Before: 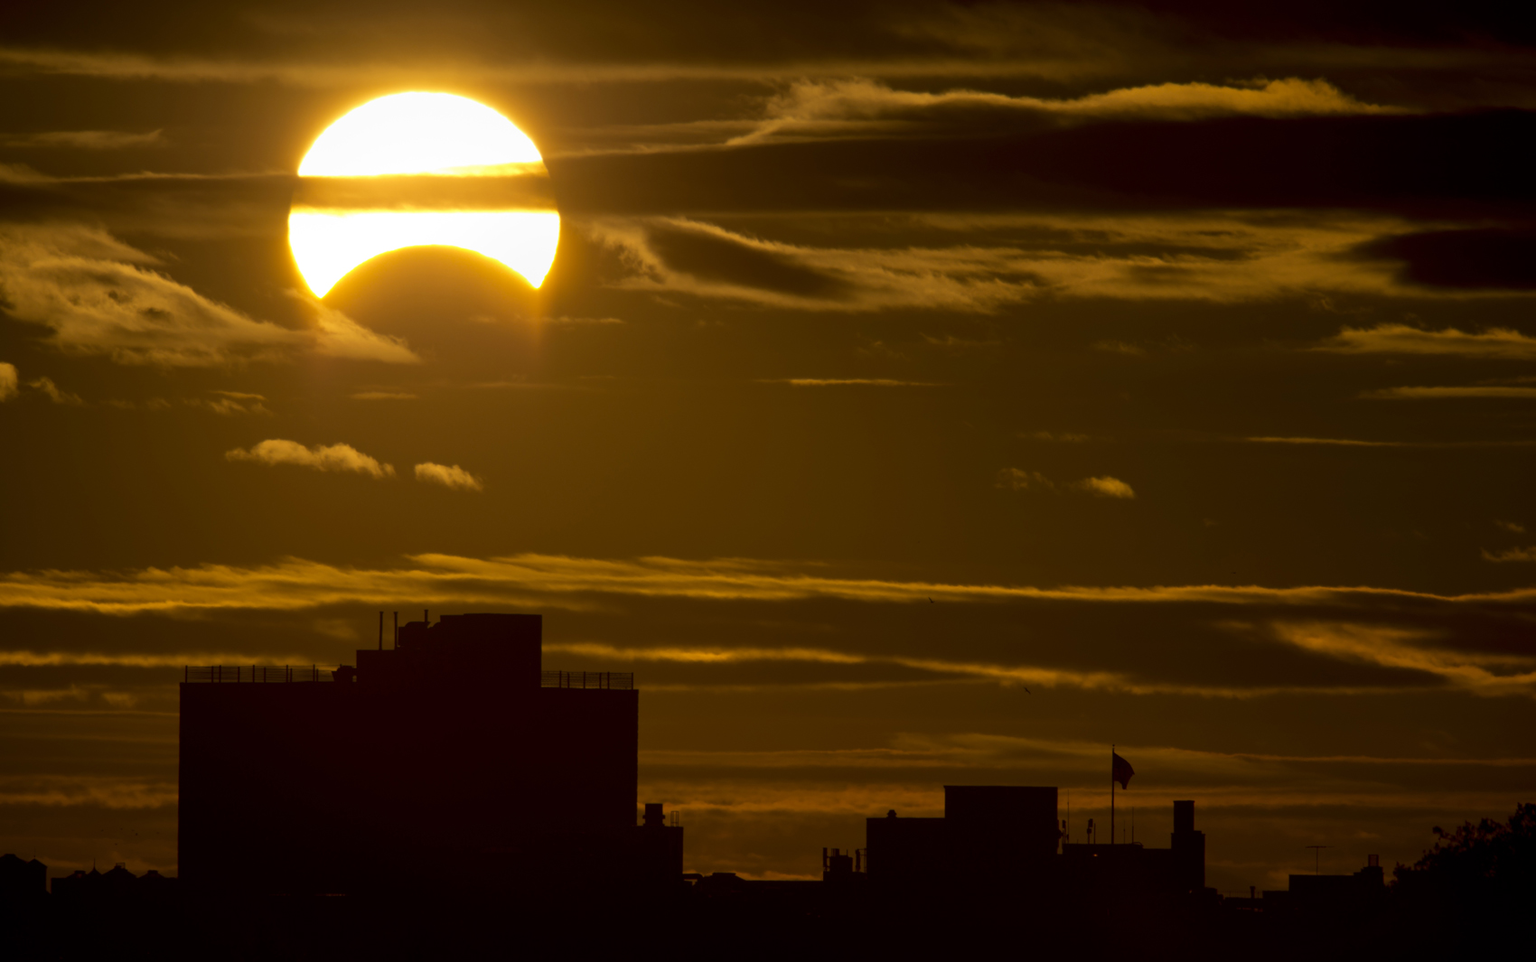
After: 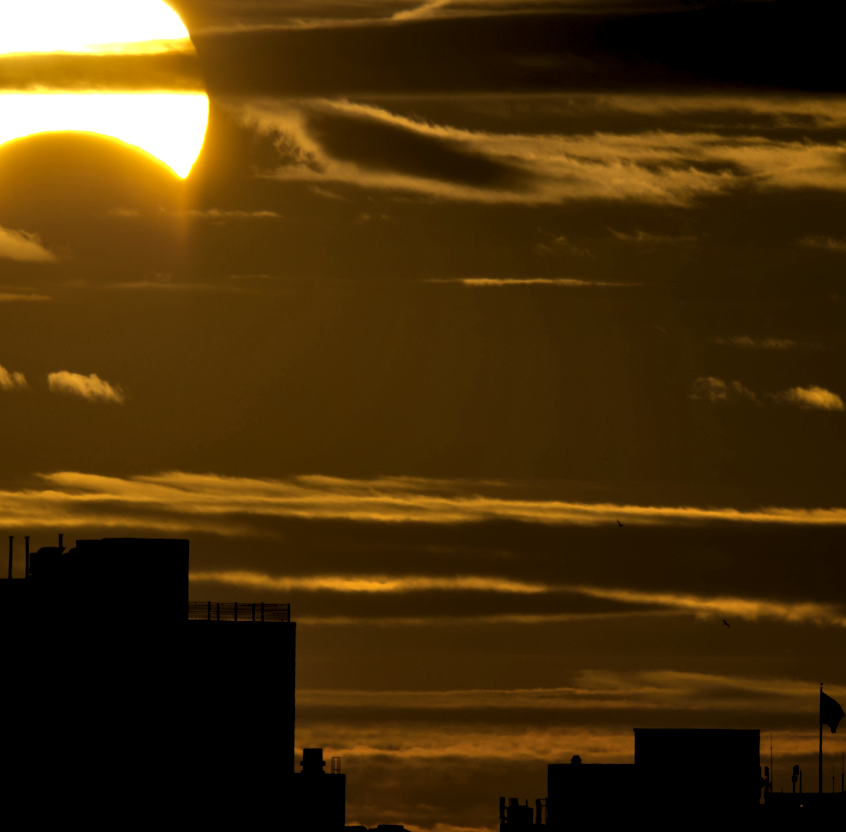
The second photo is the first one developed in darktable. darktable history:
crop and rotate: angle 0.023°, left 24.207%, top 13.236%, right 25.956%, bottom 8.526%
contrast brightness saturation: contrast 0.026, brightness -0.041
shadows and highlights: shadows 39.42, highlights -54.39, shadows color adjustment 99.17%, highlights color adjustment 0.342%, low approximation 0.01, soften with gaussian
local contrast: mode bilateral grid, contrast 21, coarseness 50, detail 119%, midtone range 0.2
levels: levels [0.052, 0.496, 0.908]
